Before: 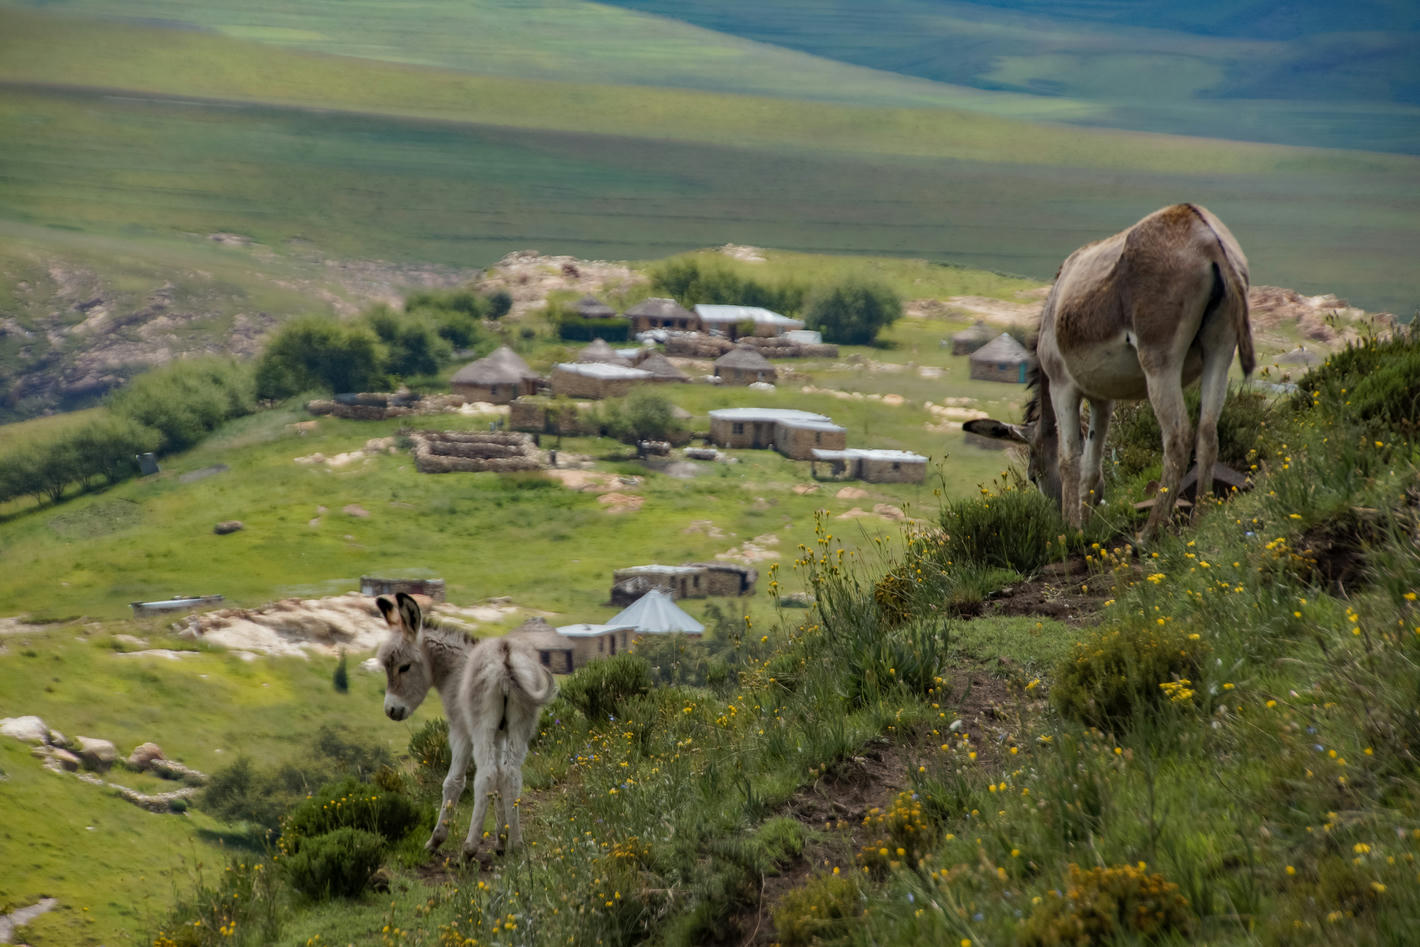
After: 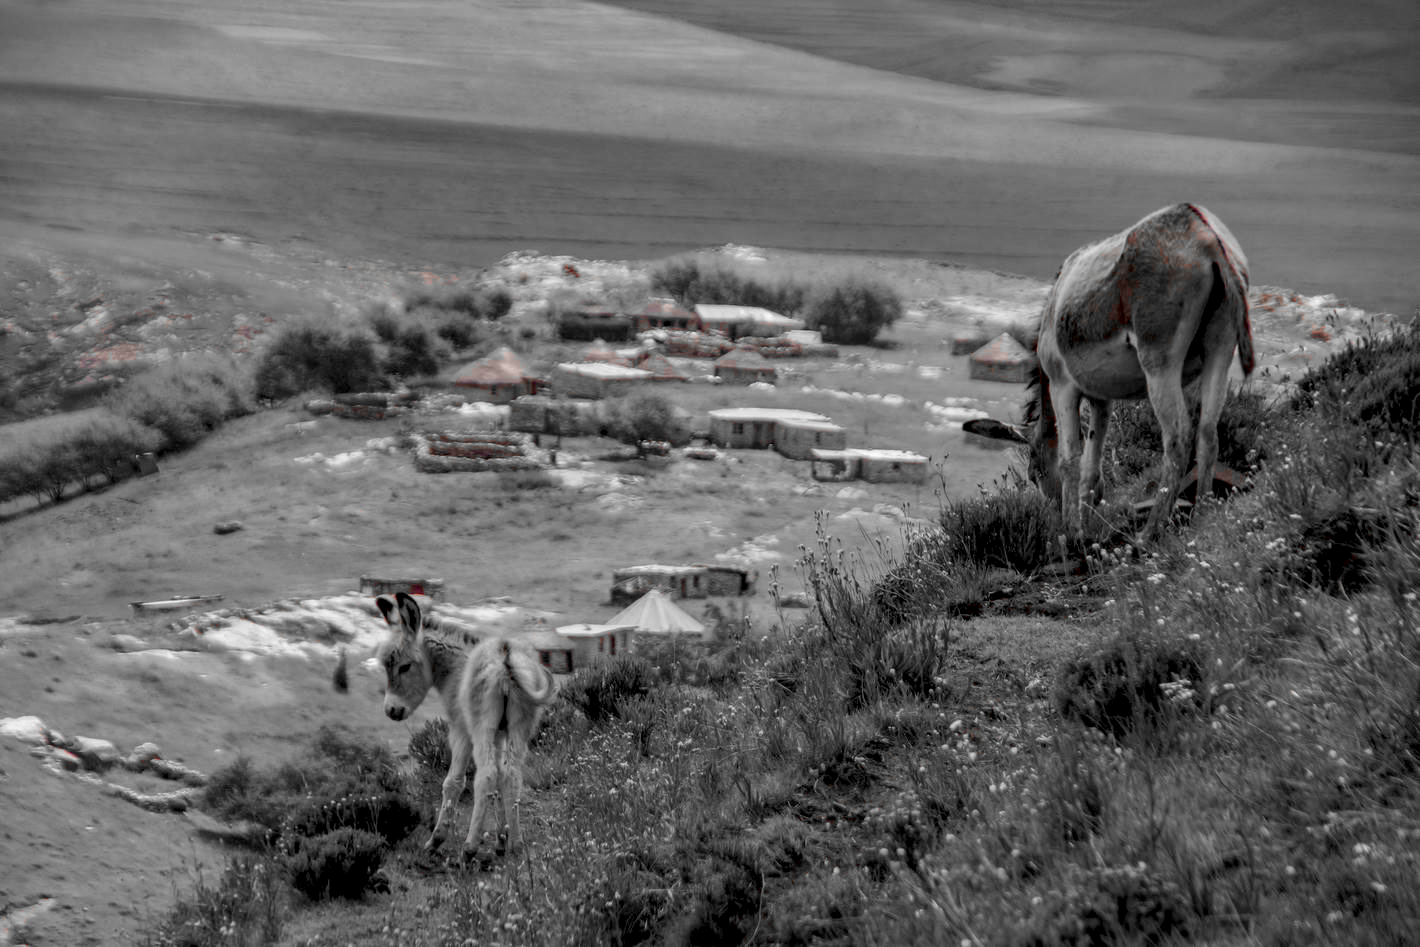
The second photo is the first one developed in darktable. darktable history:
exposure: black level correction 0.007, compensate exposure bias true, compensate highlight preservation false
local contrast: on, module defaults
color zones: curves: ch1 [(0, 0.831) (0.08, 0.771) (0.157, 0.268) (0.241, 0.207) (0.562, -0.005) (0.714, -0.013) (0.876, 0.01) (1, 0.831)], mix 99.95%
